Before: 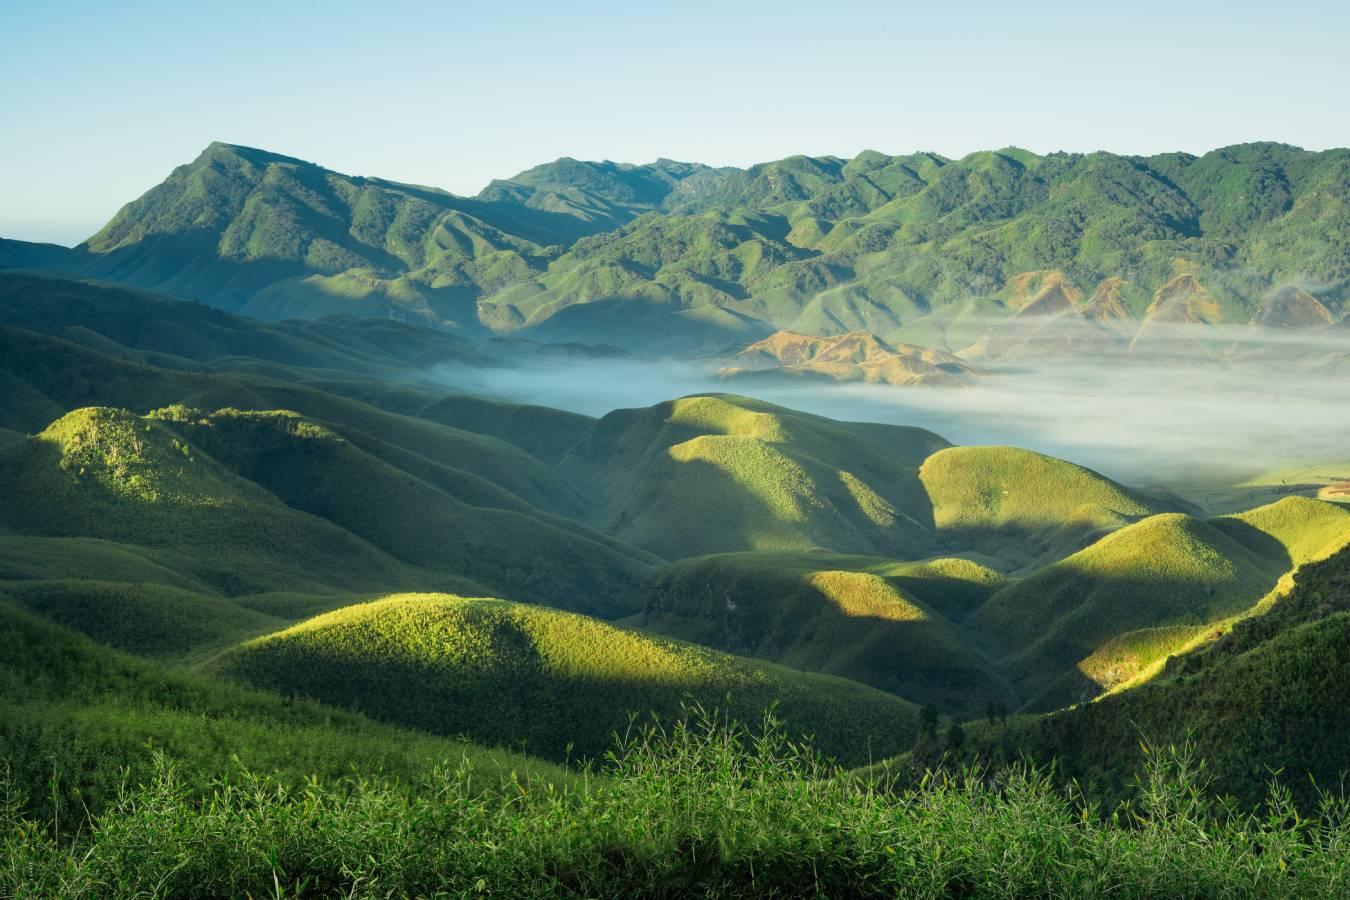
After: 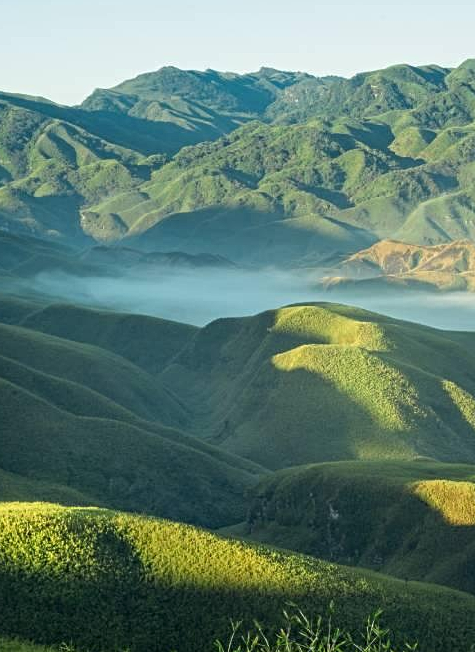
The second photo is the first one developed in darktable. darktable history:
contrast equalizer: y [[0.5, 0.5, 0.5, 0.539, 0.64, 0.611], [0.5 ×6], [0.5 ×6], [0 ×6], [0 ×6]]
crop and rotate: left 29.476%, top 10.214%, right 35.32%, bottom 17.333%
